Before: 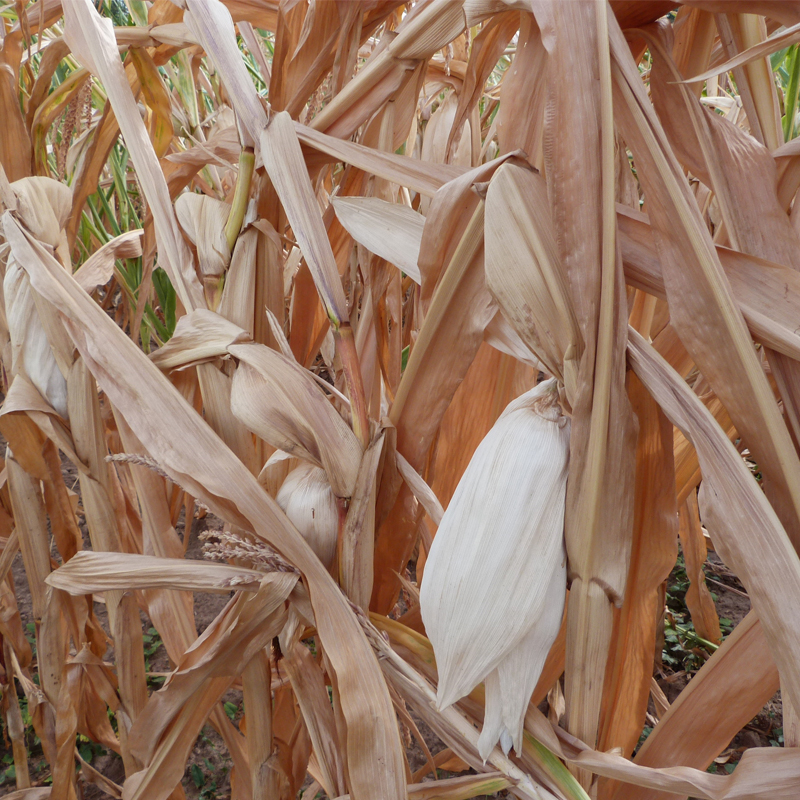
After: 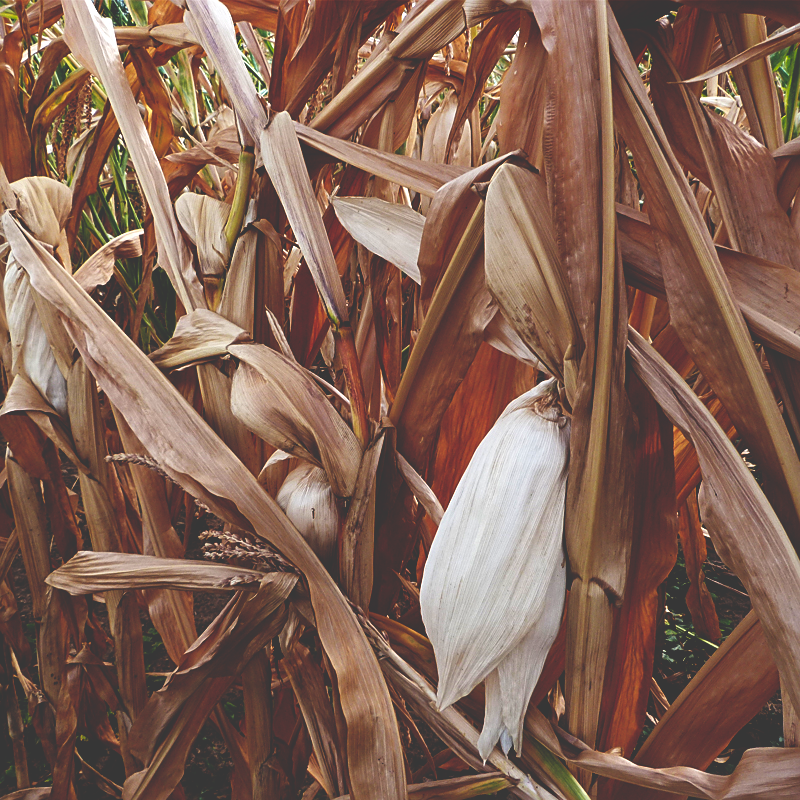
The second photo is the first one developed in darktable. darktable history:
base curve: curves: ch0 [(0, 0.036) (0.083, 0.04) (0.804, 1)], preserve colors none
sharpen: on, module defaults
